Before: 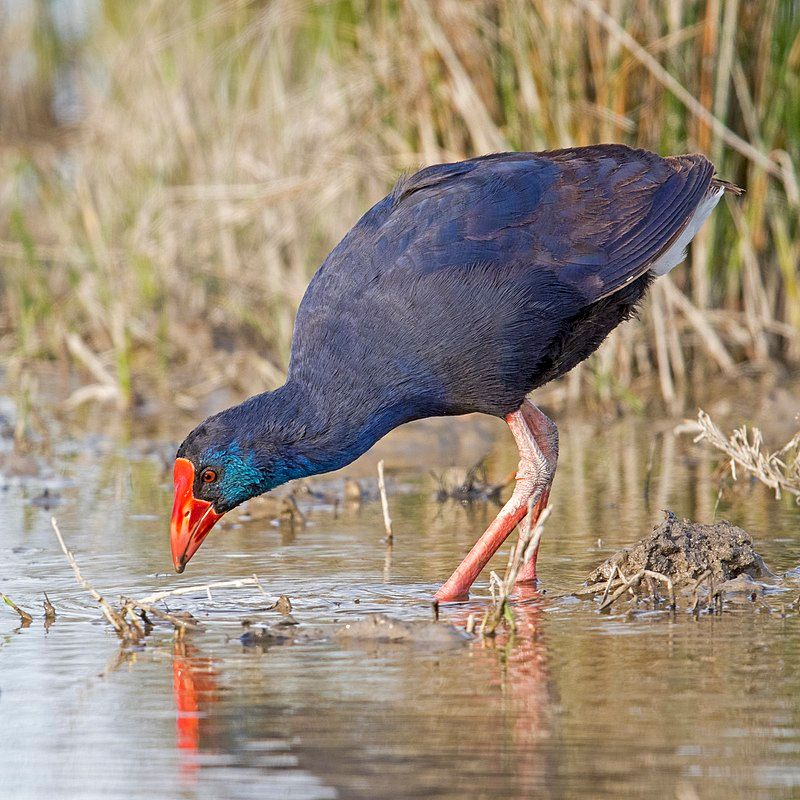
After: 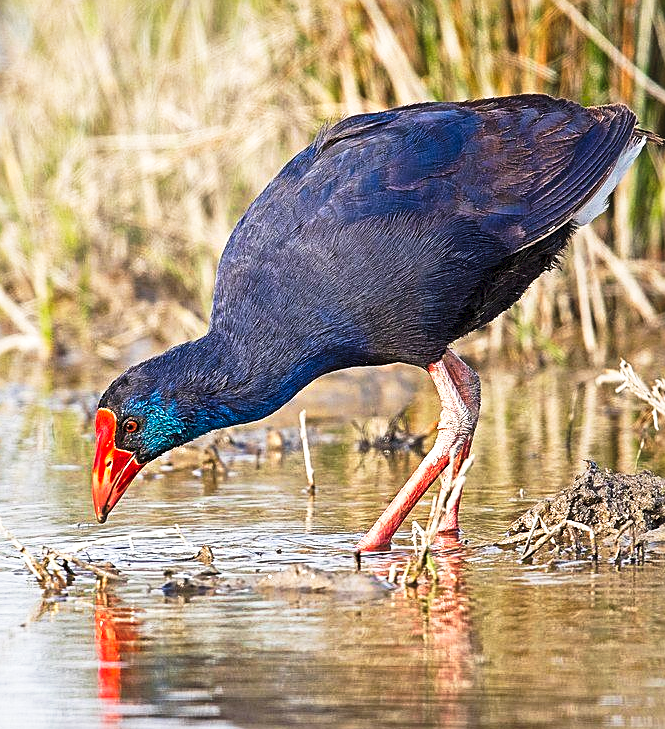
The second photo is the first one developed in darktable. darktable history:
tone curve: curves: ch0 [(0, 0) (0.003, 0.063) (0.011, 0.063) (0.025, 0.063) (0.044, 0.066) (0.069, 0.071) (0.1, 0.09) (0.136, 0.116) (0.177, 0.144) (0.224, 0.192) (0.277, 0.246) (0.335, 0.311) (0.399, 0.399) (0.468, 0.49) (0.543, 0.589) (0.623, 0.709) (0.709, 0.827) (0.801, 0.918) (0.898, 0.969) (1, 1)], preserve colors none
local contrast: mode bilateral grid, contrast 20, coarseness 49, detail 130%, midtone range 0.2
sharpen: on, module defaults
crop: left 9.795%, top 6.309%, right 7%, bottom 2.475%
